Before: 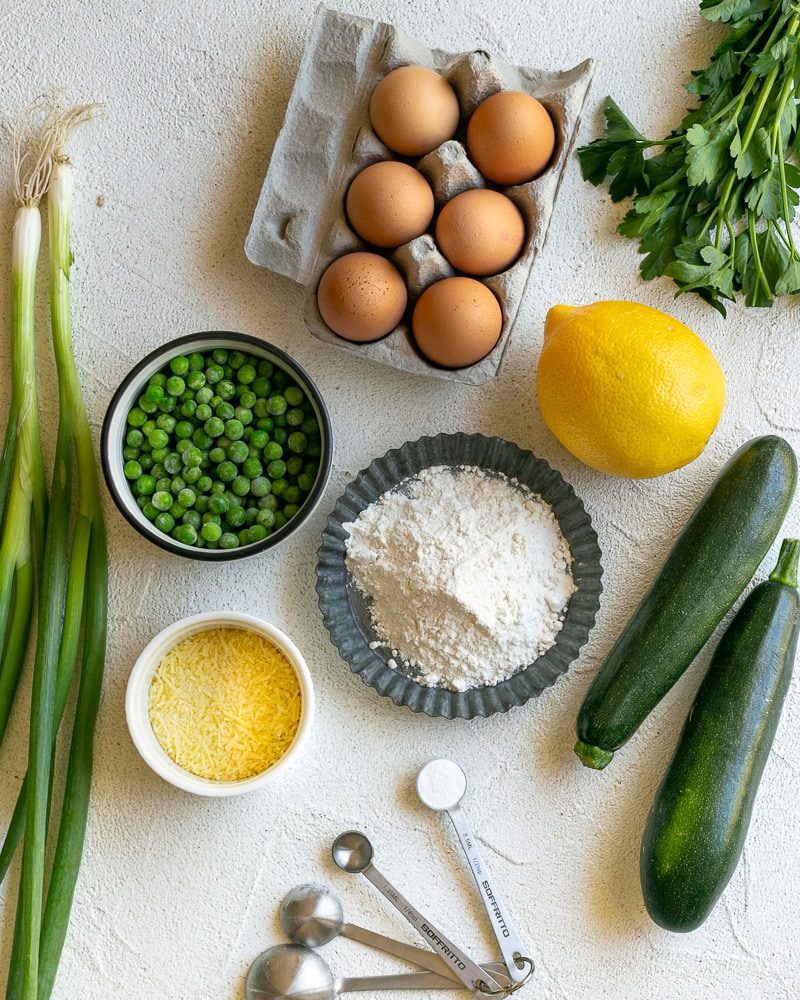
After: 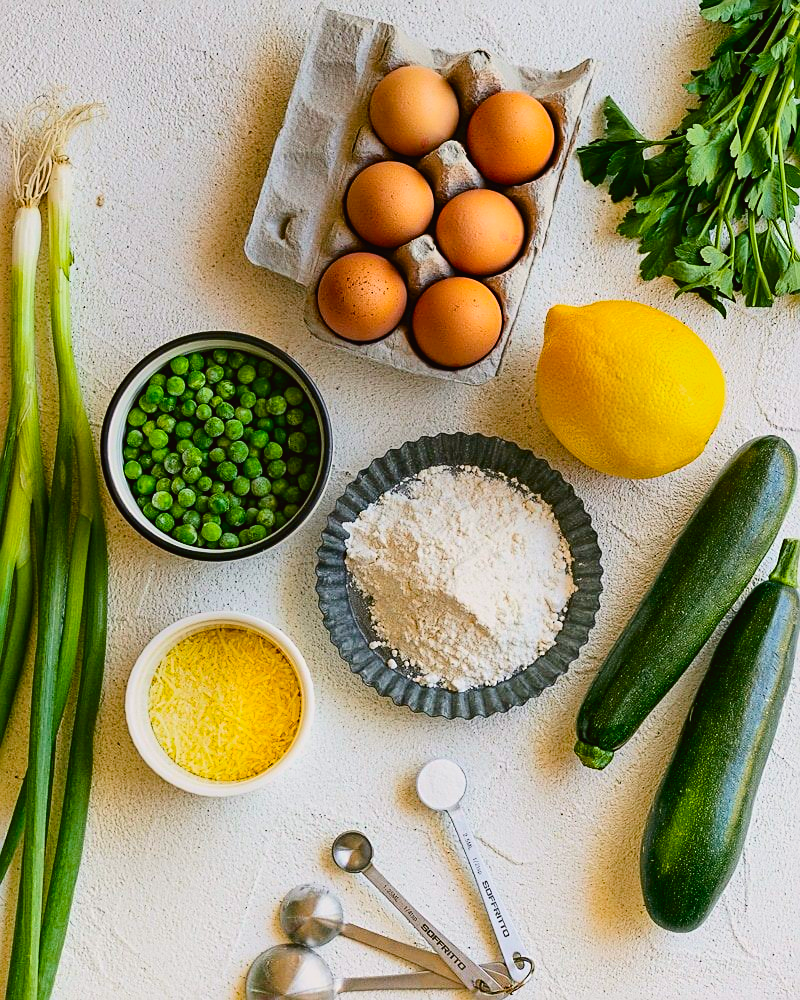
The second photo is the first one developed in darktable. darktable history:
tone curve: curves: ch0 [(0, 0.019) (0.204, 0.162) (0.491, 0.519) (0.748, 0.765) (1, 0.919)]; ch1 [(0, 0) (0.179, 0.173) (0.322, 0.32) (0.442, 0.447) (0.496, 0.504) (0.566, 0.585) (0.761, 0.803) (1, 1)]; ch2 [(0, 0) (0.434, 0.447) (0.483, 0.487) (0.555, 0.563) (0.697, 0.68) (1, 1)], color space Lab, independent channels, preserve colors none
sharpen: on, module defaults
color balance rgb: perceptual saturation grading › global saturation 35.964%, perceptual saturation grading › shadows 35.262%, global vibrance 14.242%
